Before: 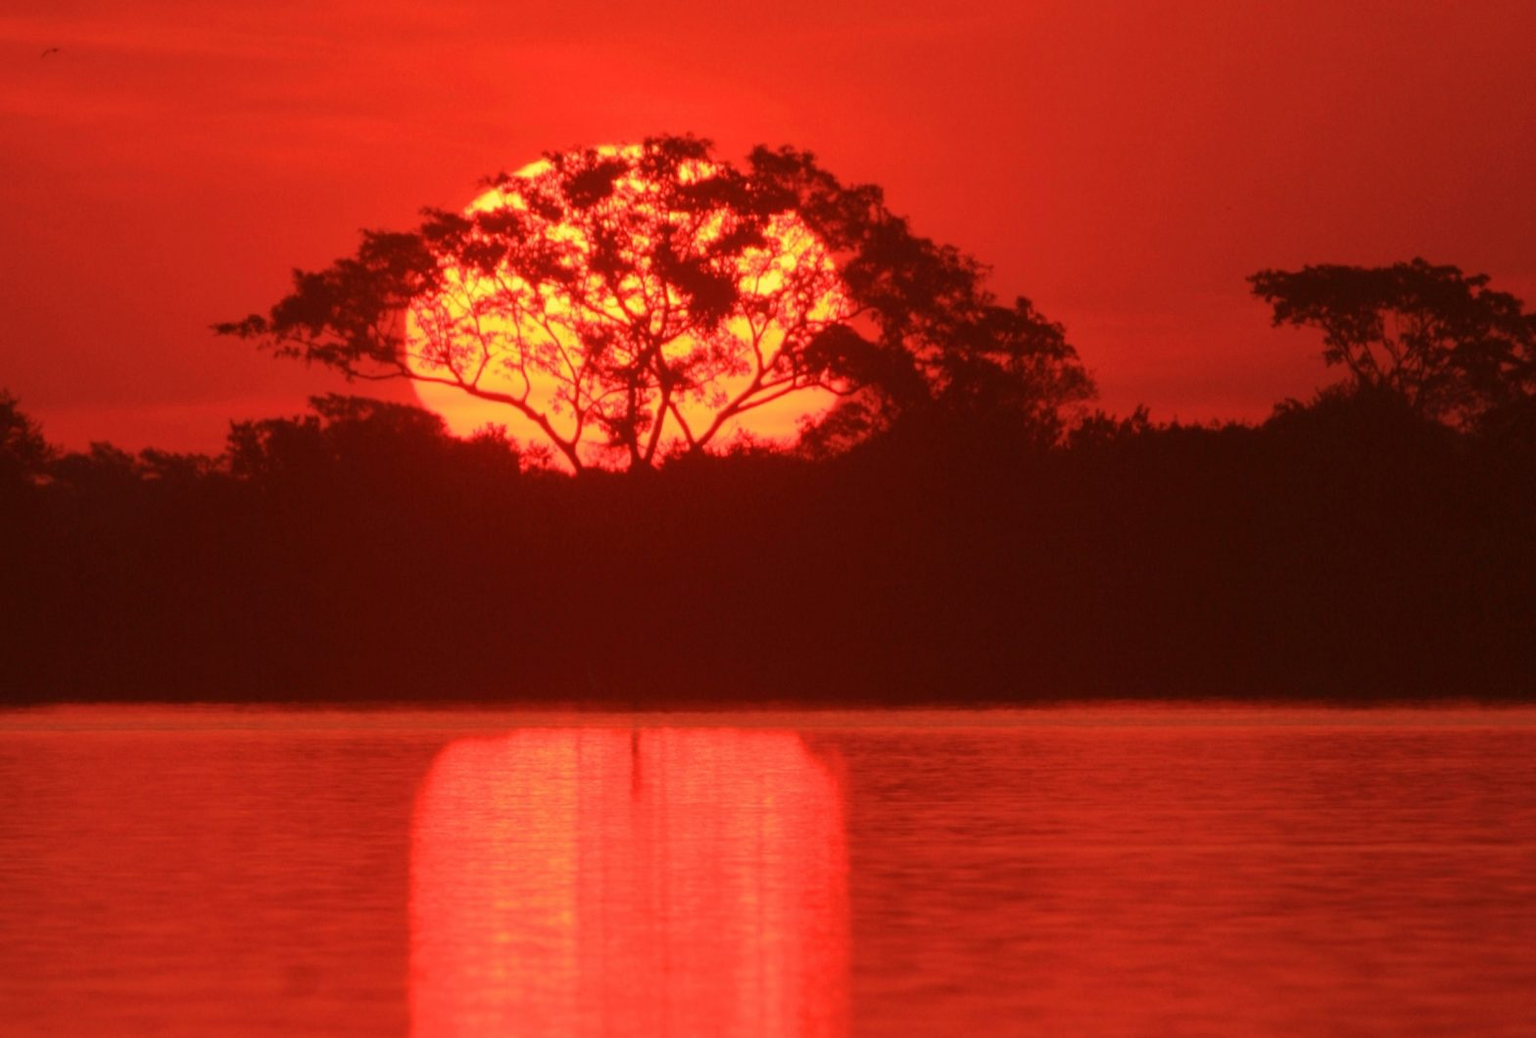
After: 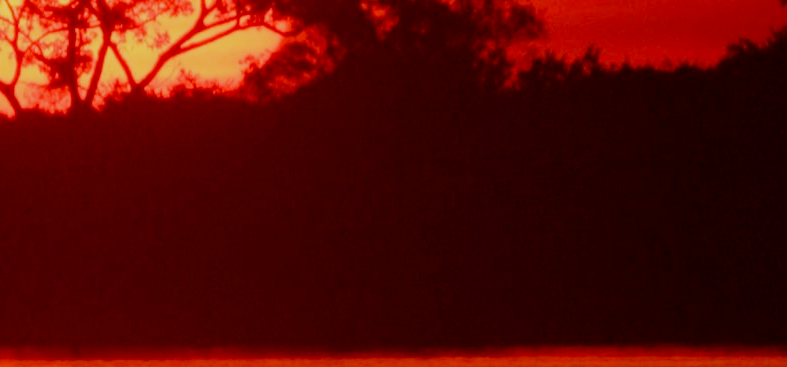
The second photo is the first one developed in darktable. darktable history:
exposure: black level correction 0, exposure 0.877 EV, compensate exposure bias true, compensate highlight preservation false
crop: left 36.607%, top 34.735%, right 13.146%, bottom 30.611%
filmic rgb: middle gray luminance 29%, black relative exposure -10.3 EV, white relative exposure 5.5 EV, threshold 6 EV, target black luminance 0%, hardness 3.95, latitude 2.04%, contrast 1.132, highlights saturation mix 5%, shadows ↔ highlights balance 15.11%, preserve chrominance no, color science v3 (2019), use custom middle-gray values true, iterations of high-quality reconstruction 0, enable highlight reconstruction true
